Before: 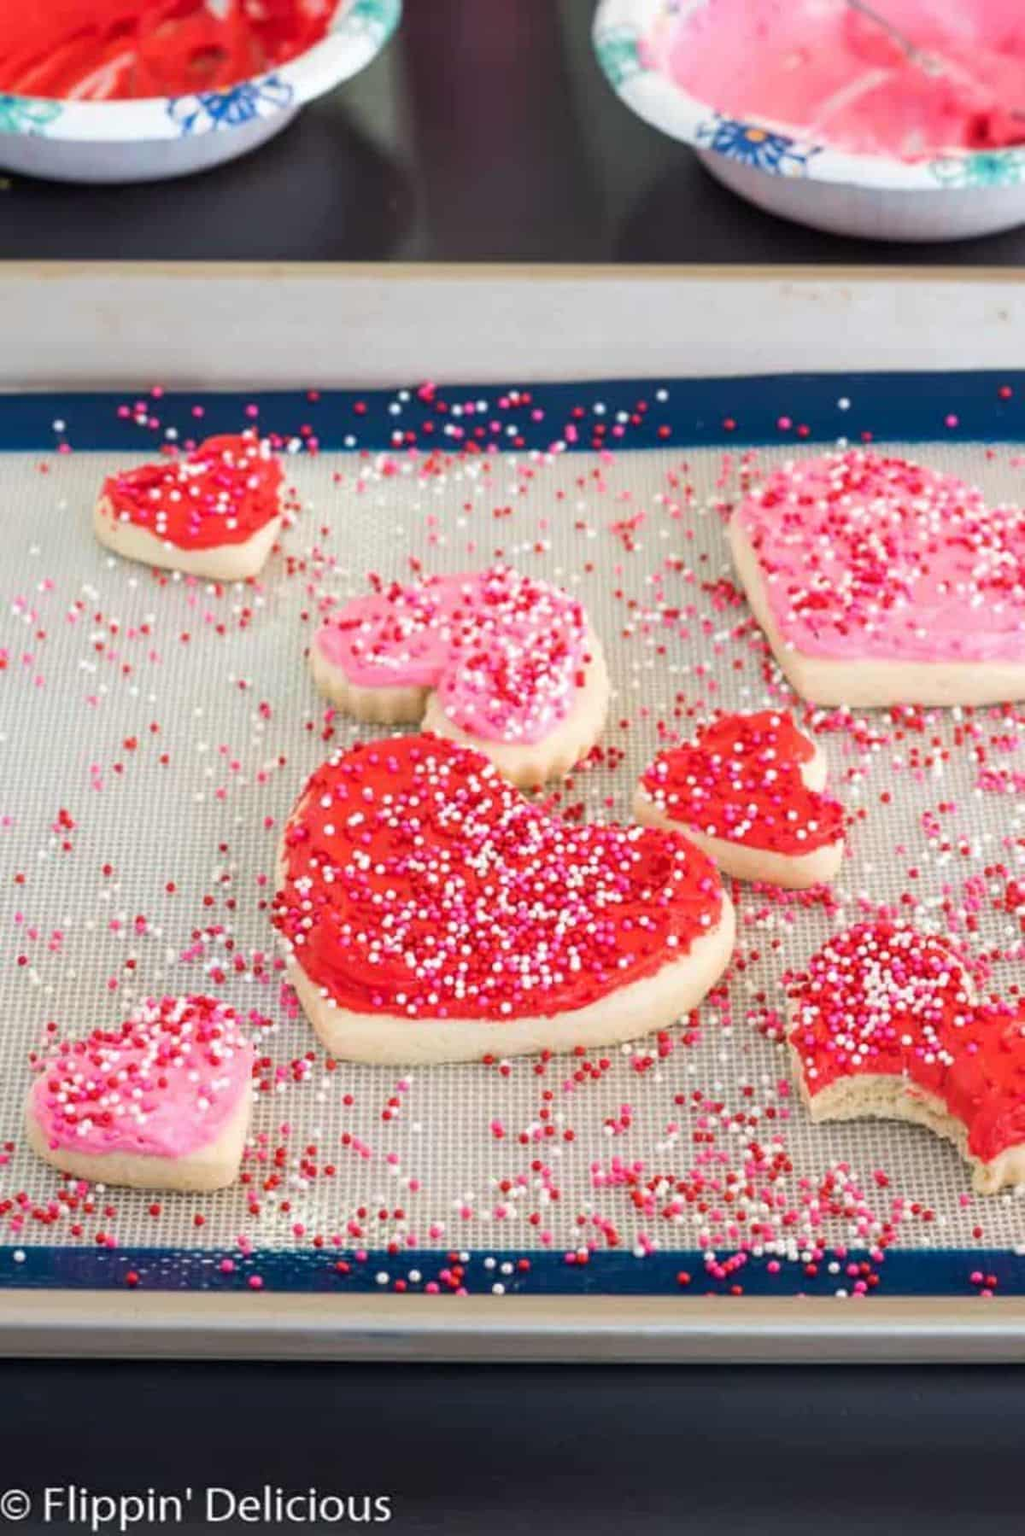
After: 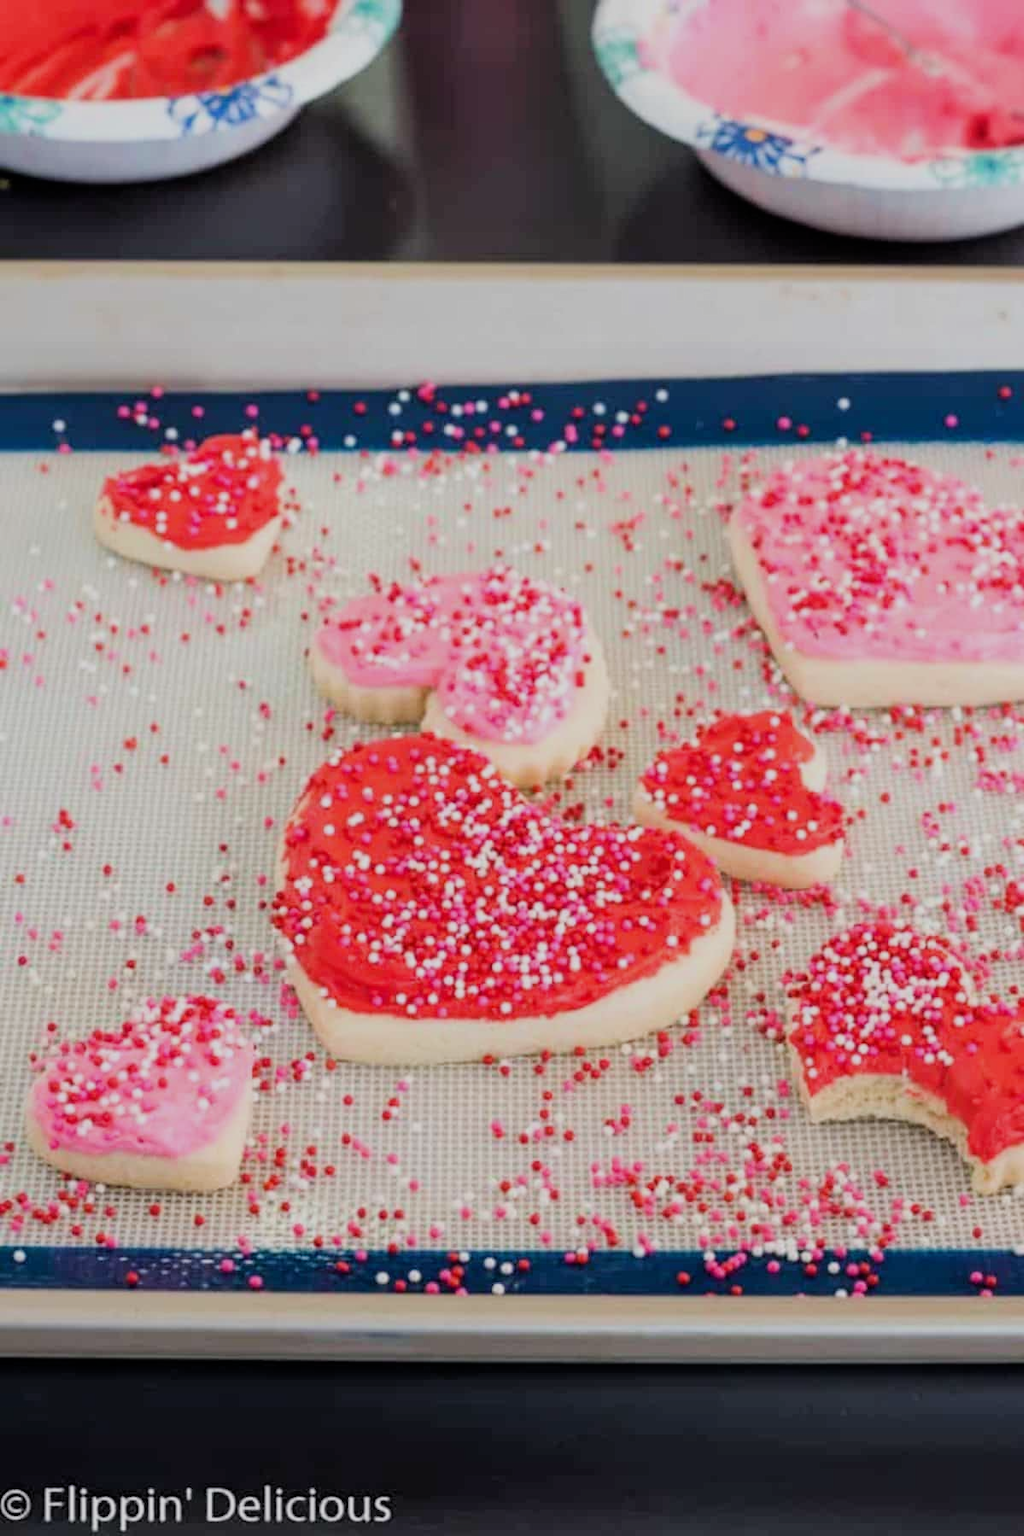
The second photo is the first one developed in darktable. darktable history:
filmic rgb: black relative exposure -7.65 EV, white relative exposure 4.56 EV, hardness 3.61, iterations of high-quality reconstruction 10
